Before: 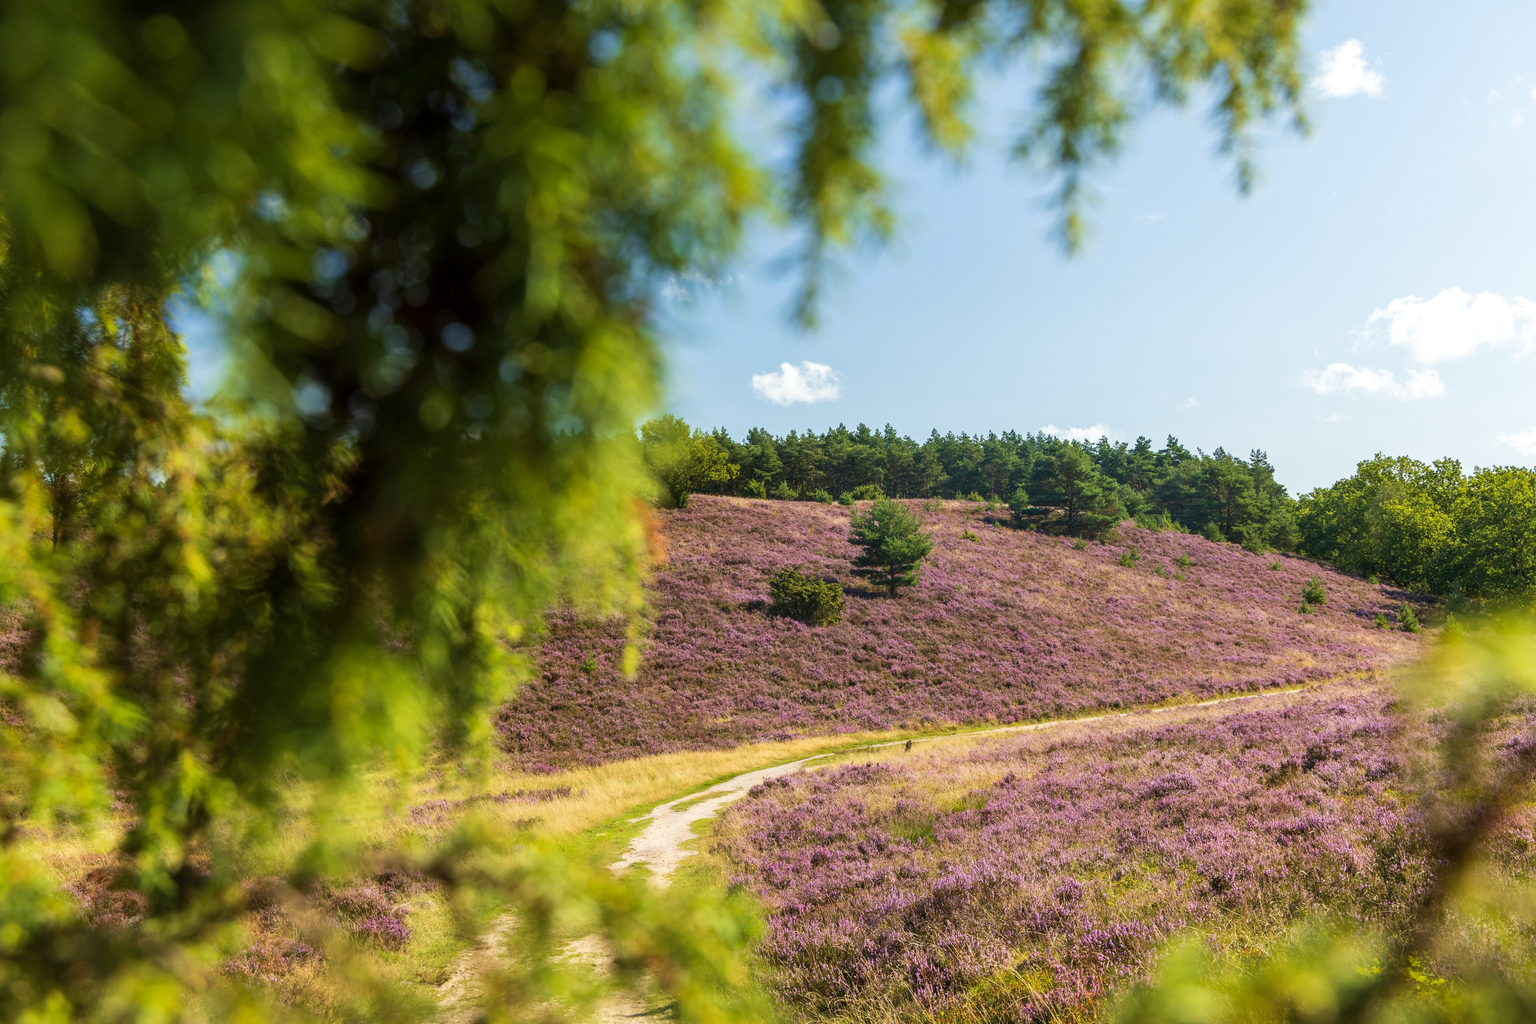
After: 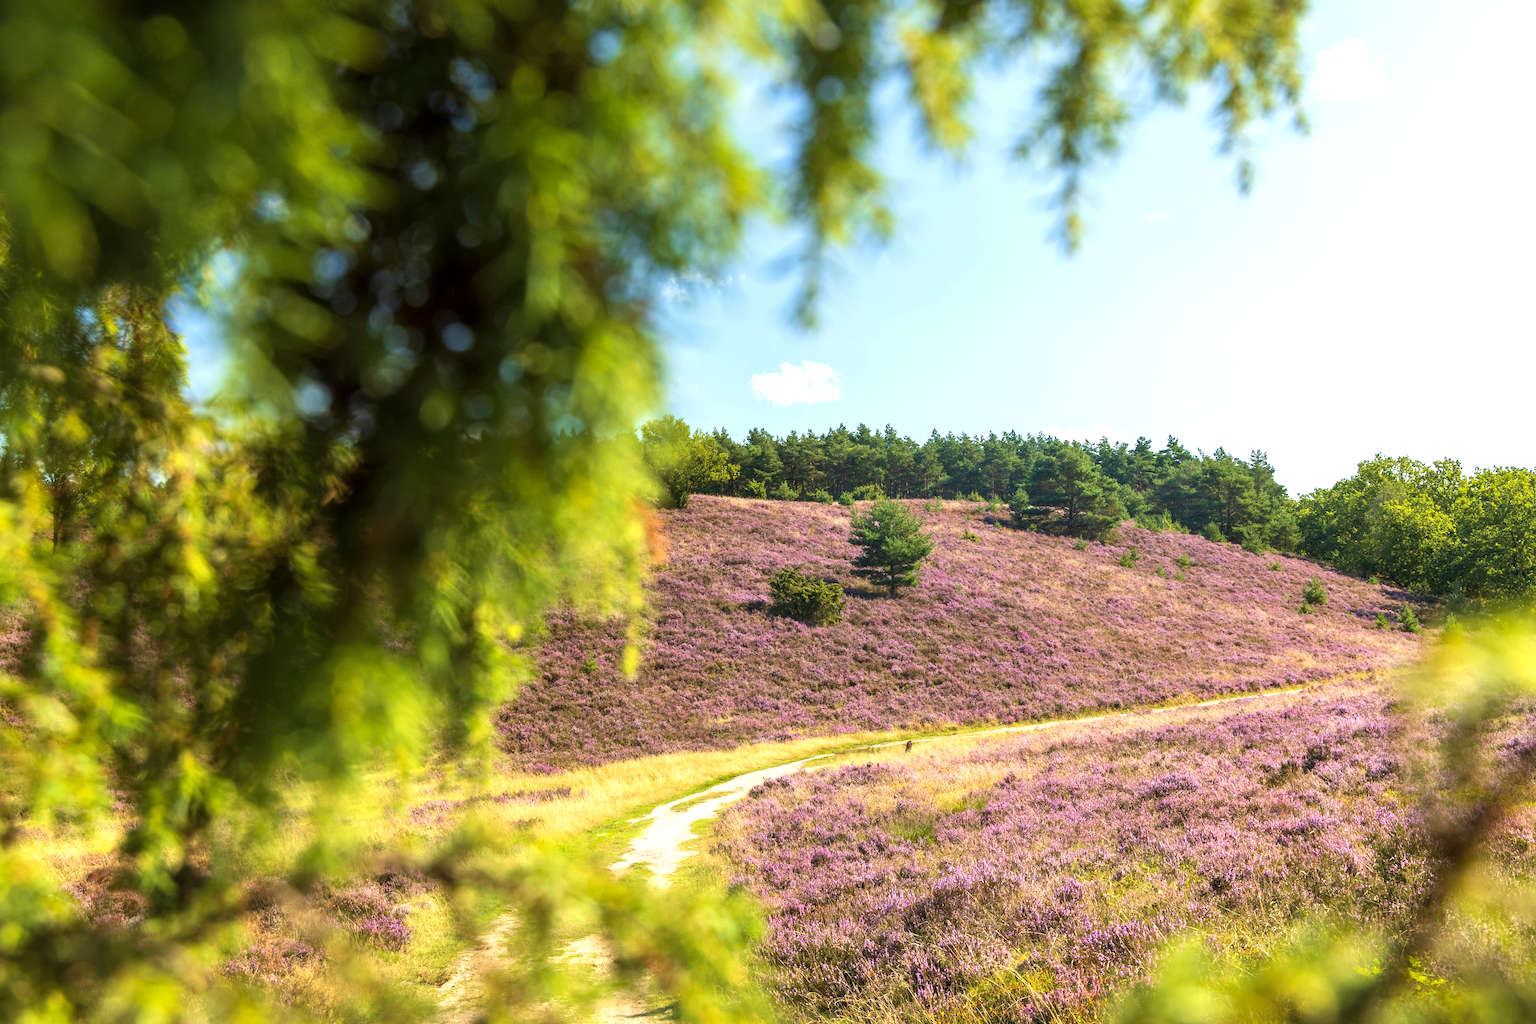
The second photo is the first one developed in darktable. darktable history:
levels: mode automatic, levels [0.246, 0.256, 0.506]
exposure: exposure 0.6 EV, compensate exposure bias true, compensate highlight preservation false
